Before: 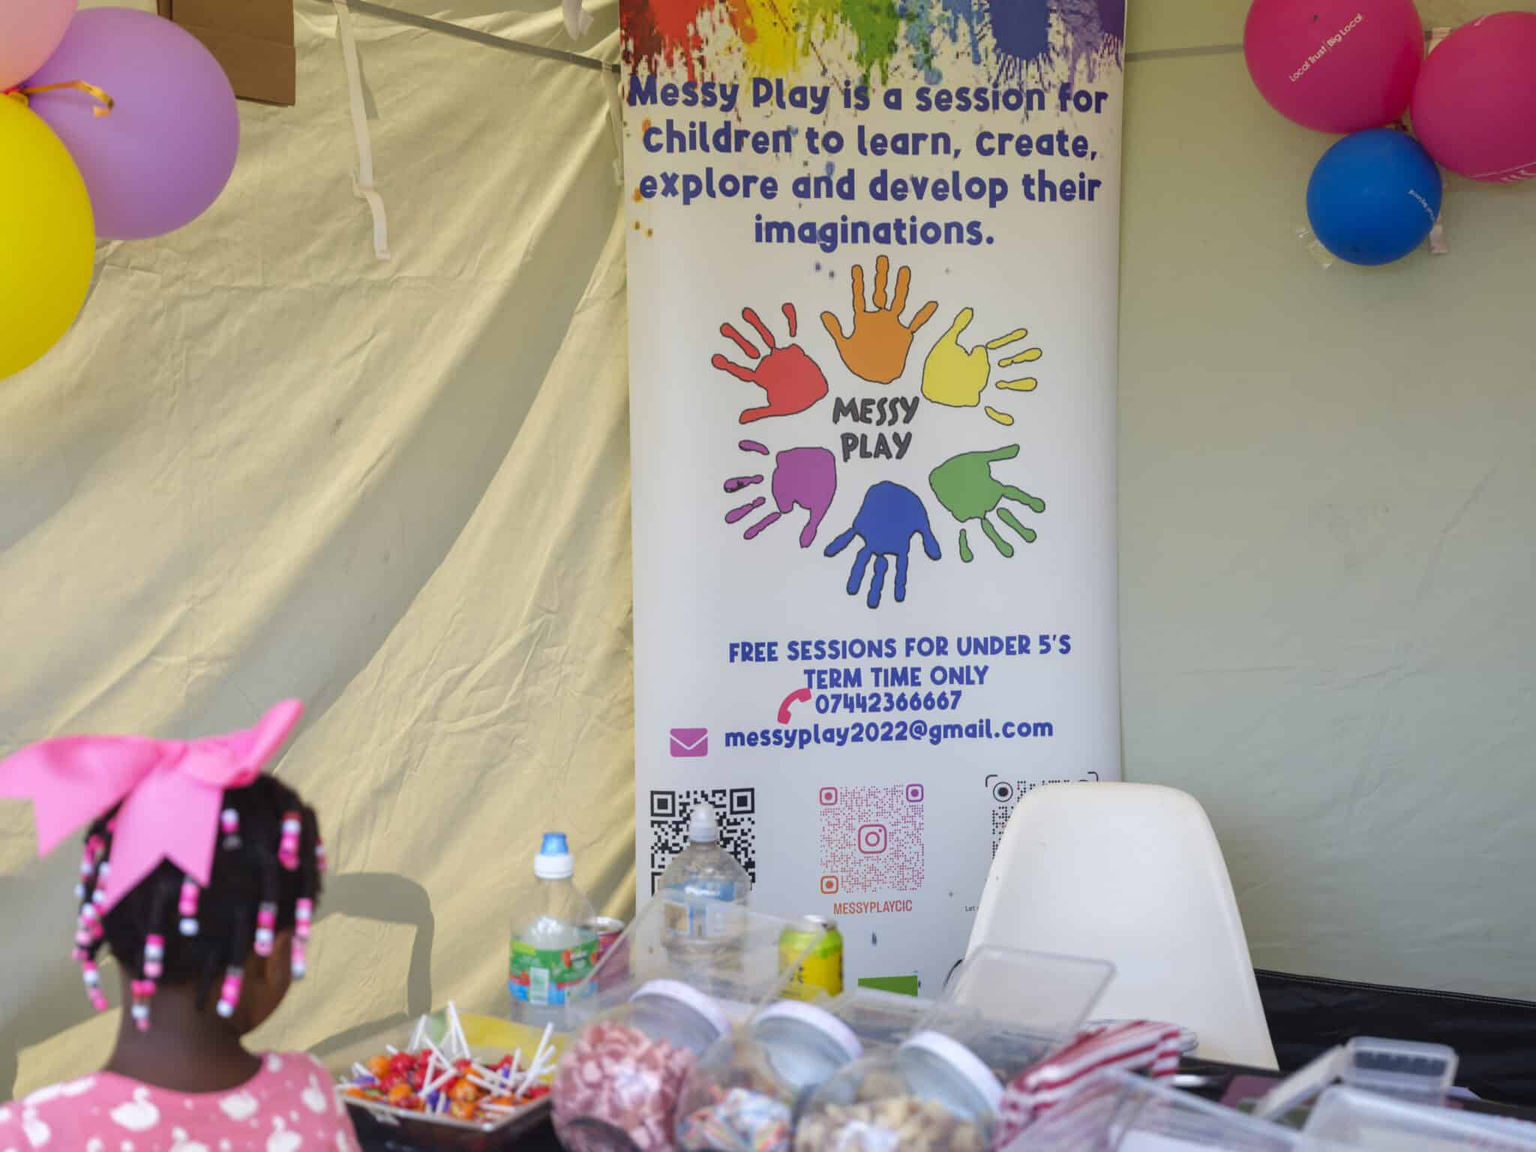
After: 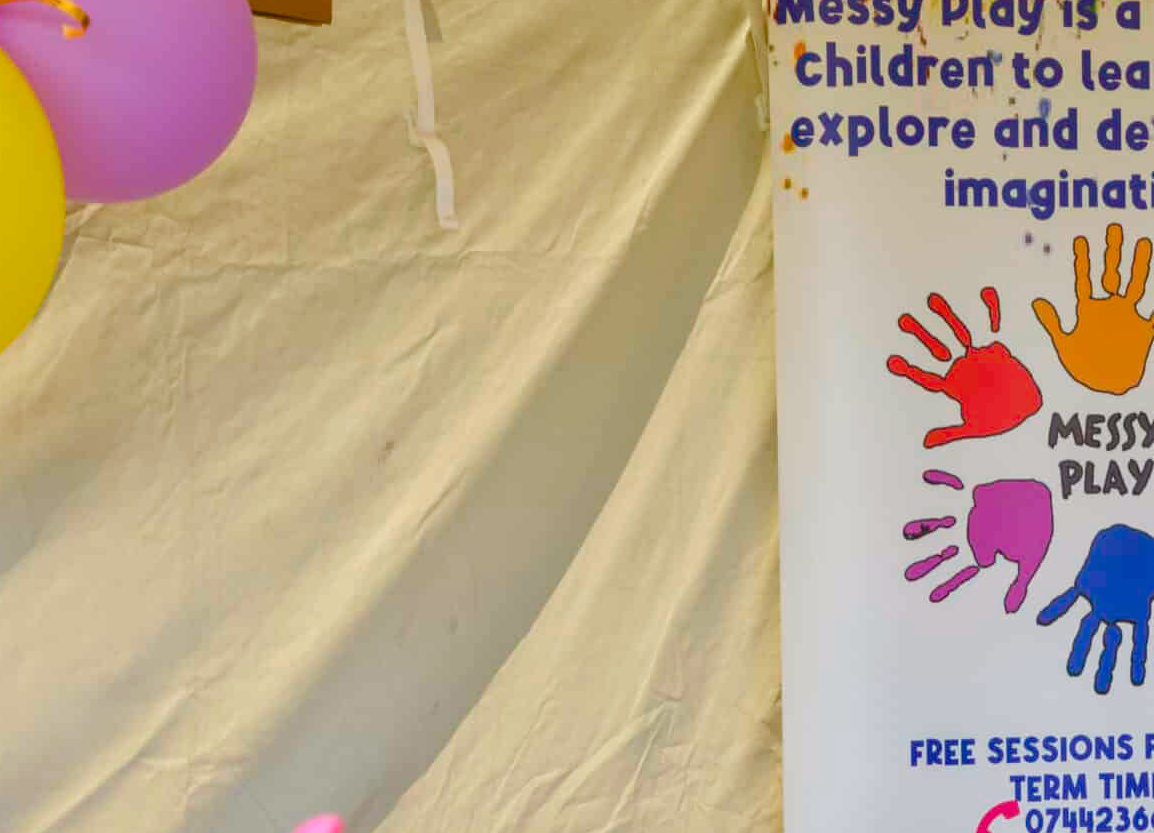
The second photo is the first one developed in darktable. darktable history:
crop and rotate: left 3.045%, top 7.663%, right 40.593%, bottom 38.087%
color balance rgb: power › luminance -3.797%, power › chroma 0.574%, power › hue 42.29°, perceptual saturation grading › global saturation 27.259%, perceptual saturation grading › highlights -27.686%, perceptual saturation grading › mid-tones 15.639%, perceptual saturation grading › shadows 34.042%
